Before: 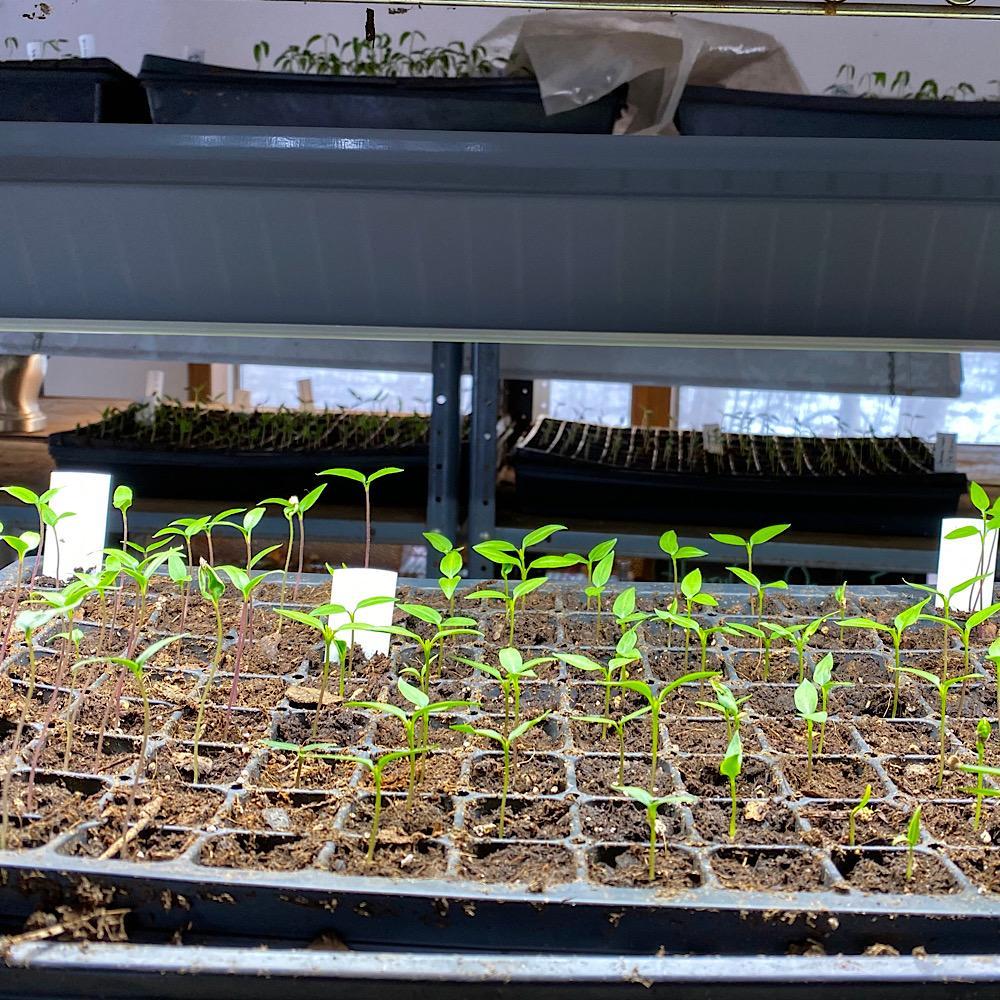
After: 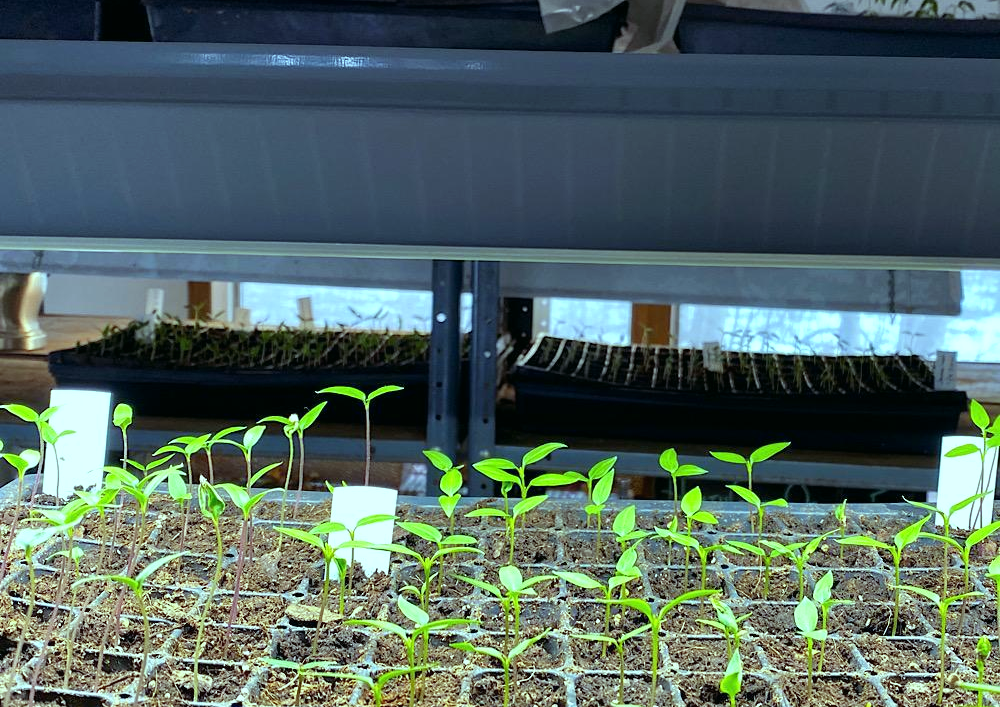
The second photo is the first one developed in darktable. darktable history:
crop and rotate: top 8.293%, bottom 20.996%
color balance: mode lift, gamma, gain (sRGB), lift [0.997, 0.979, 1.021, 1.011], gamma [1, 1.084, 0.916, 0.998], gain [1, 0.87, 1.13, 1.101], contrast 4.55%, contrast fulcrum 38.24%, output saturation 104.09%
